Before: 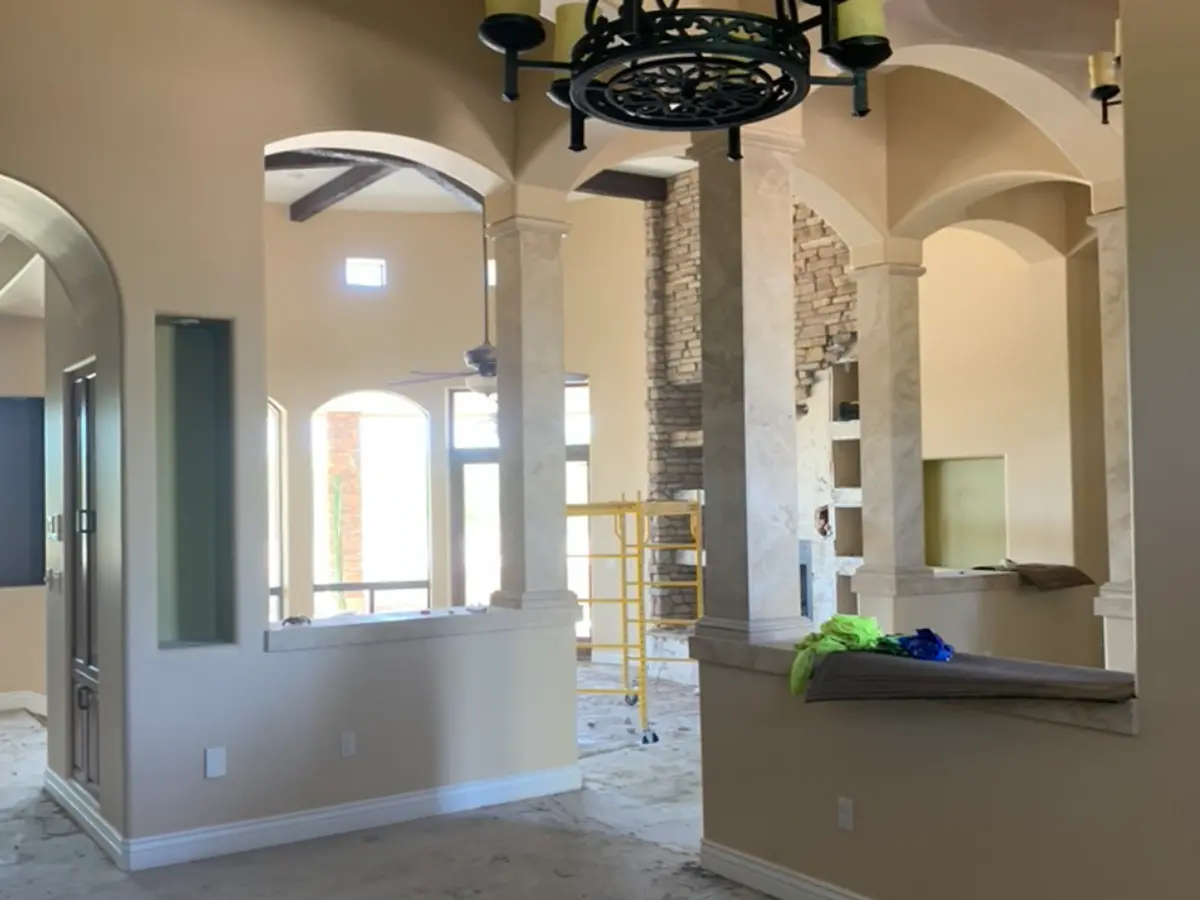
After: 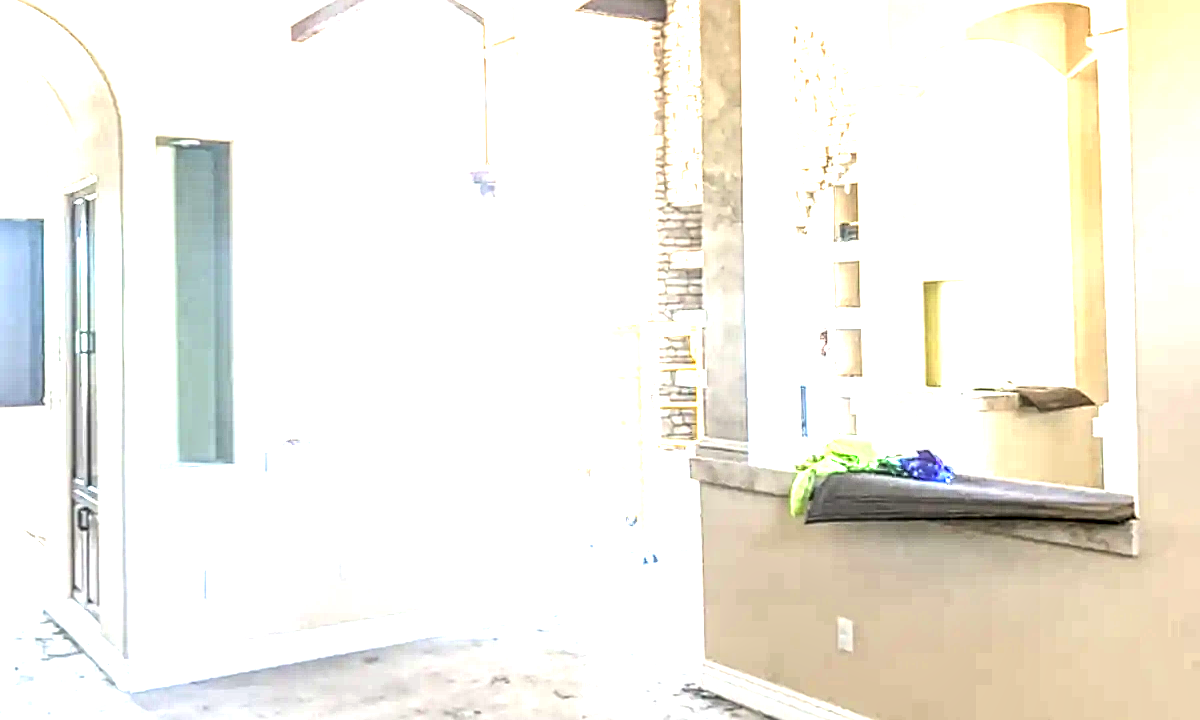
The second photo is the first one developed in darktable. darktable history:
white balance: emerald 1
exposure: exposure 2 EV, compensate exposure bias true, compensate highlight preservation false
tone equalizer: -8 EV -0.75 EV, -7 EV -0.7 EV, -6 EV -0.6 EV, -5 EV -0.4 EV, -3 EV 0.4 EV, -2 EV 0.6 EV, -1 EV 0.7 EV, +0 EV 0.75 EV, edges refinement/feathering 500, mask exposure compensation -1.57 EV, preserve details no
local contrast: highlights 0%, shadows 0%, detail 182%
sharpen: on, module defaults
crop and rotate: top 19.998%
